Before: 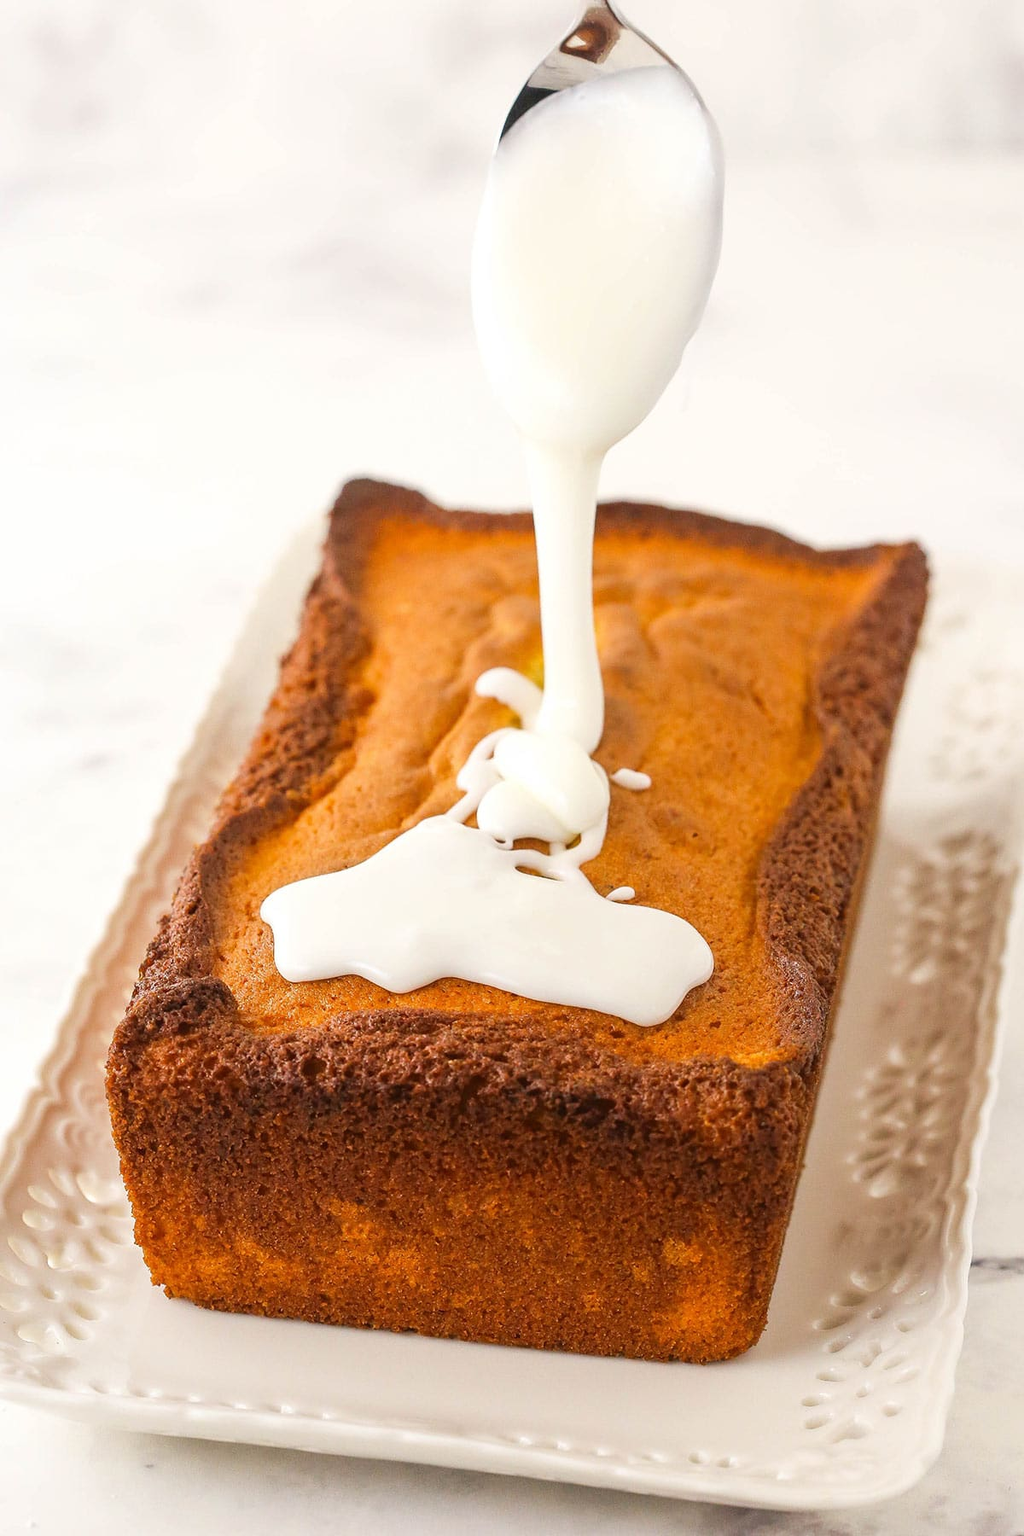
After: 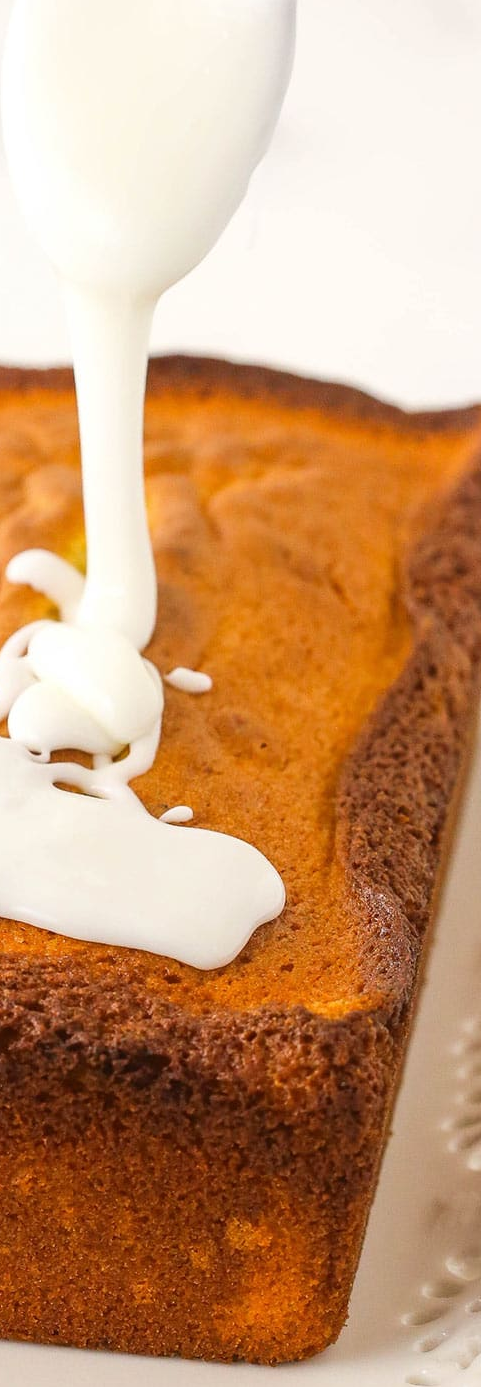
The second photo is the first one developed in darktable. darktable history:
crop: left 45.975%, top 12.999%, right 13.922%, bottom 9.912%
